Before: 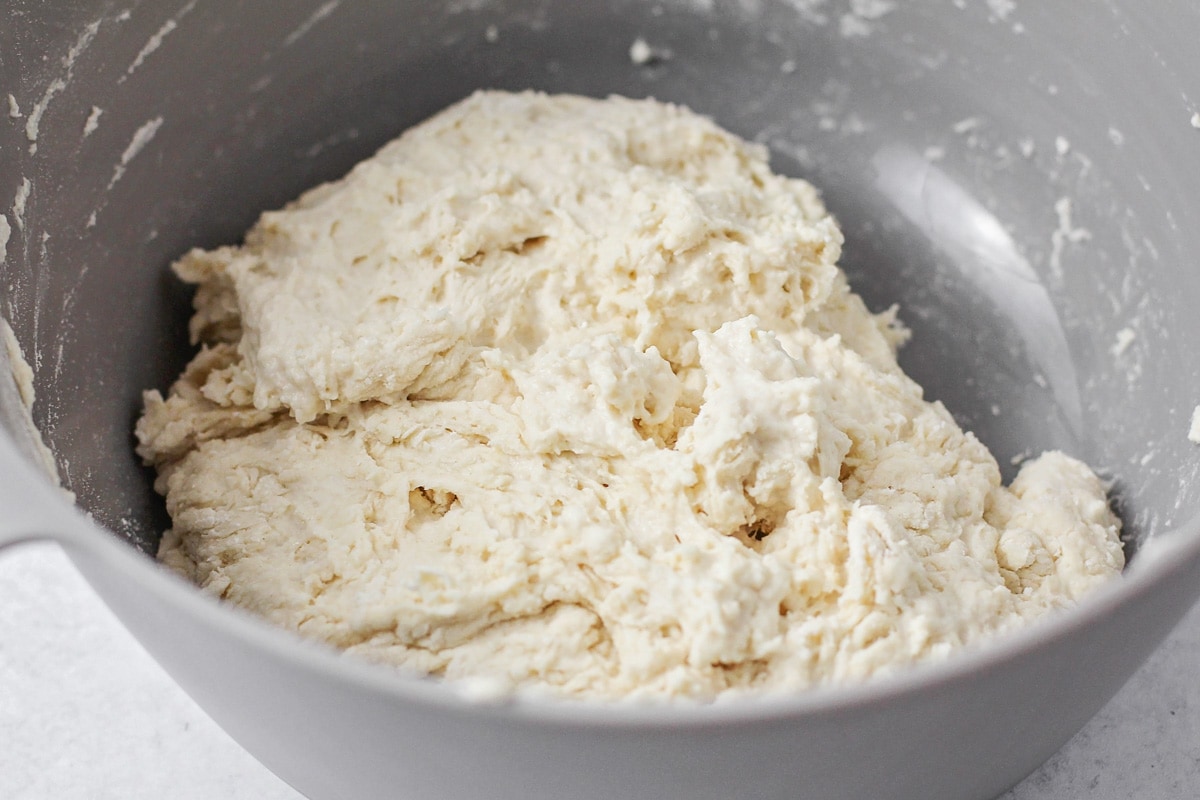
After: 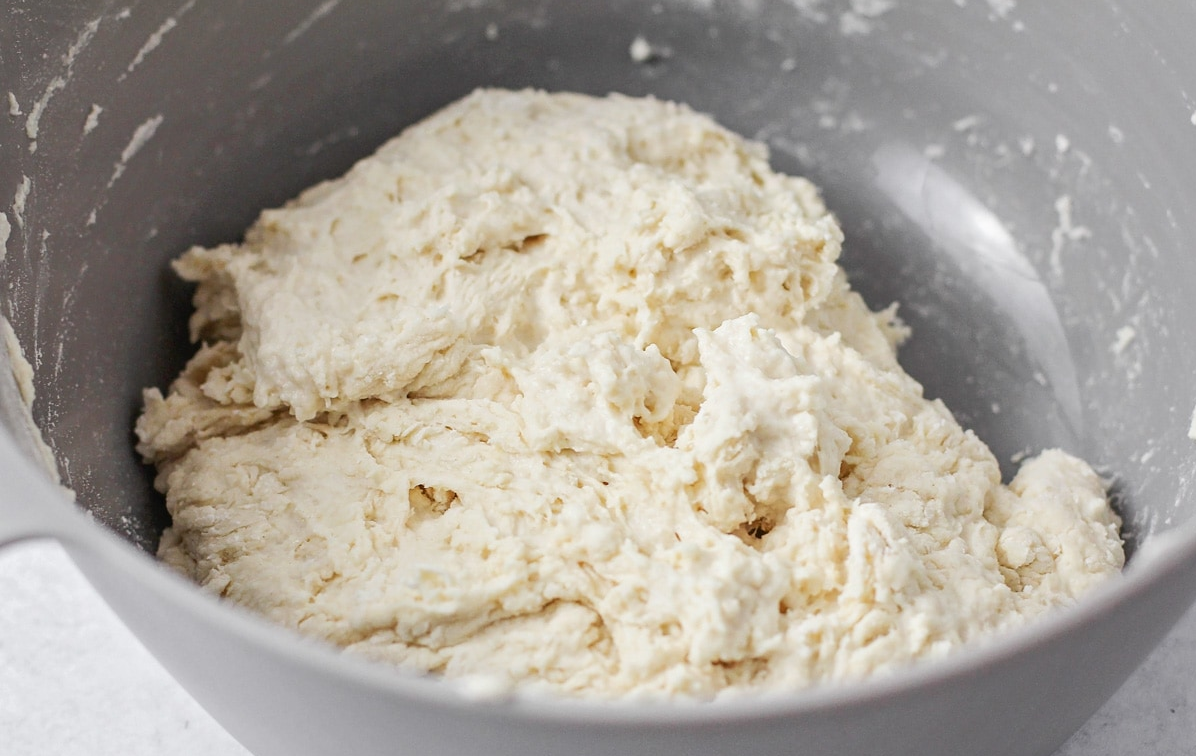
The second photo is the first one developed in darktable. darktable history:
crop: top 0.358%, right 0.259%, bottom 5.081%
